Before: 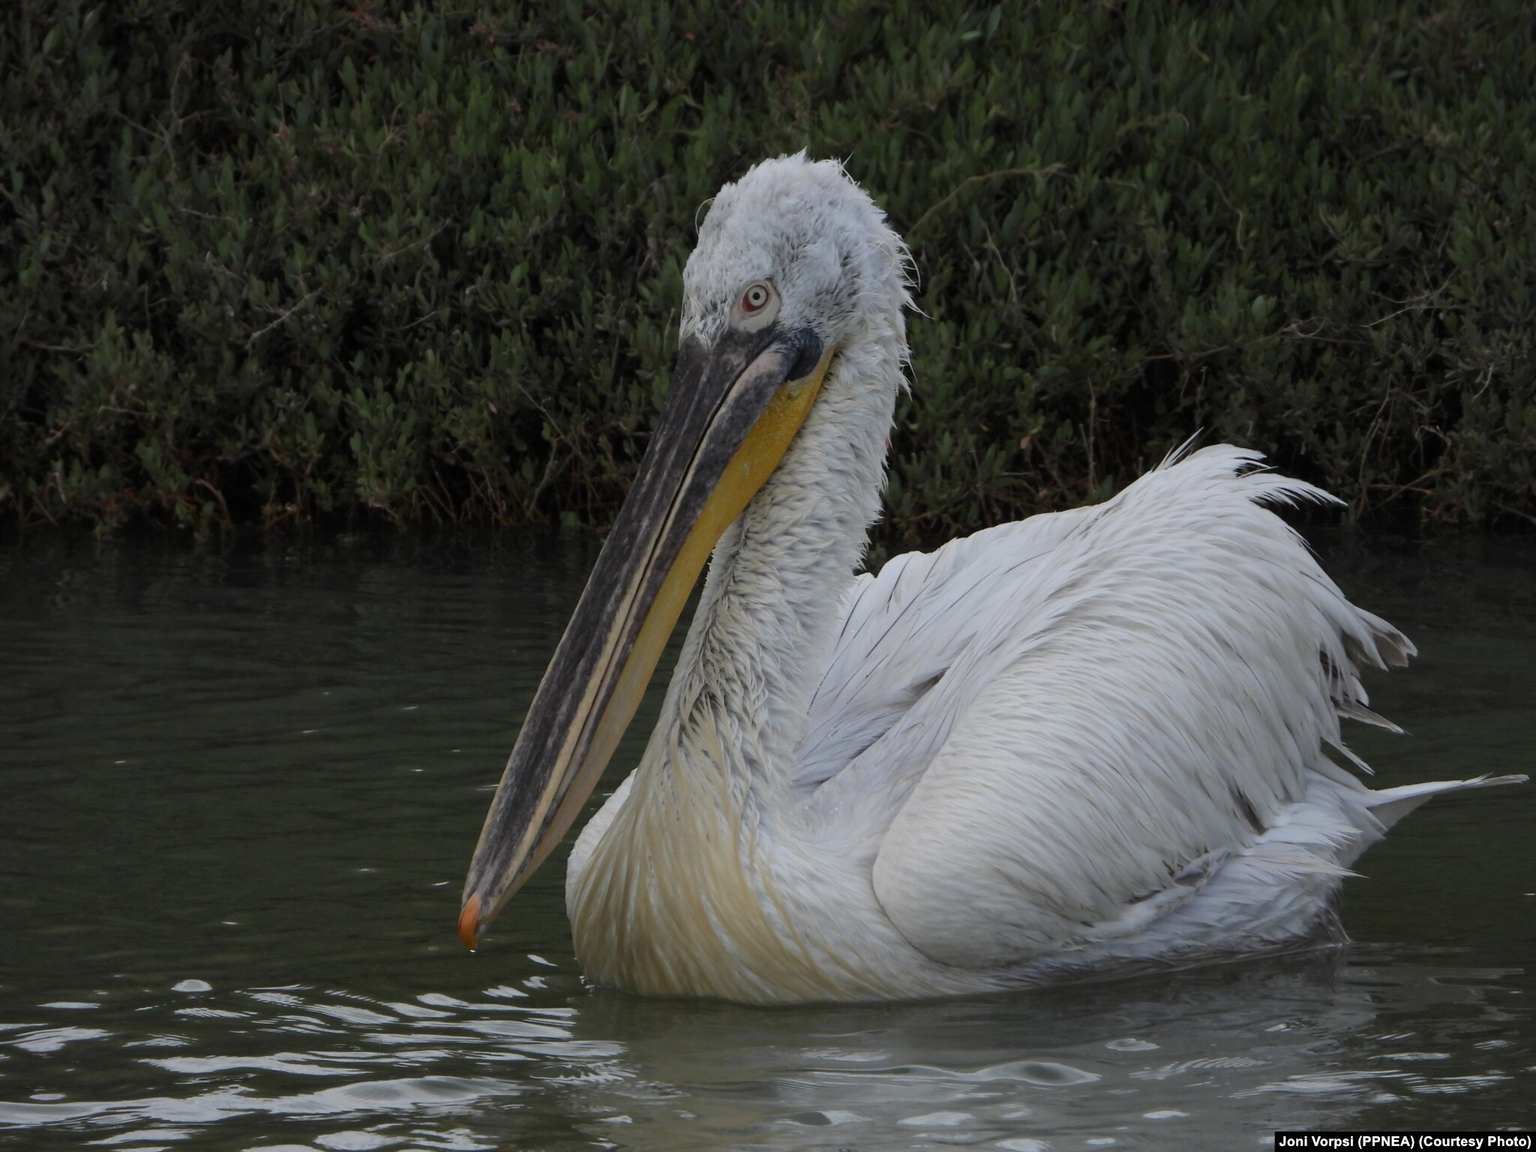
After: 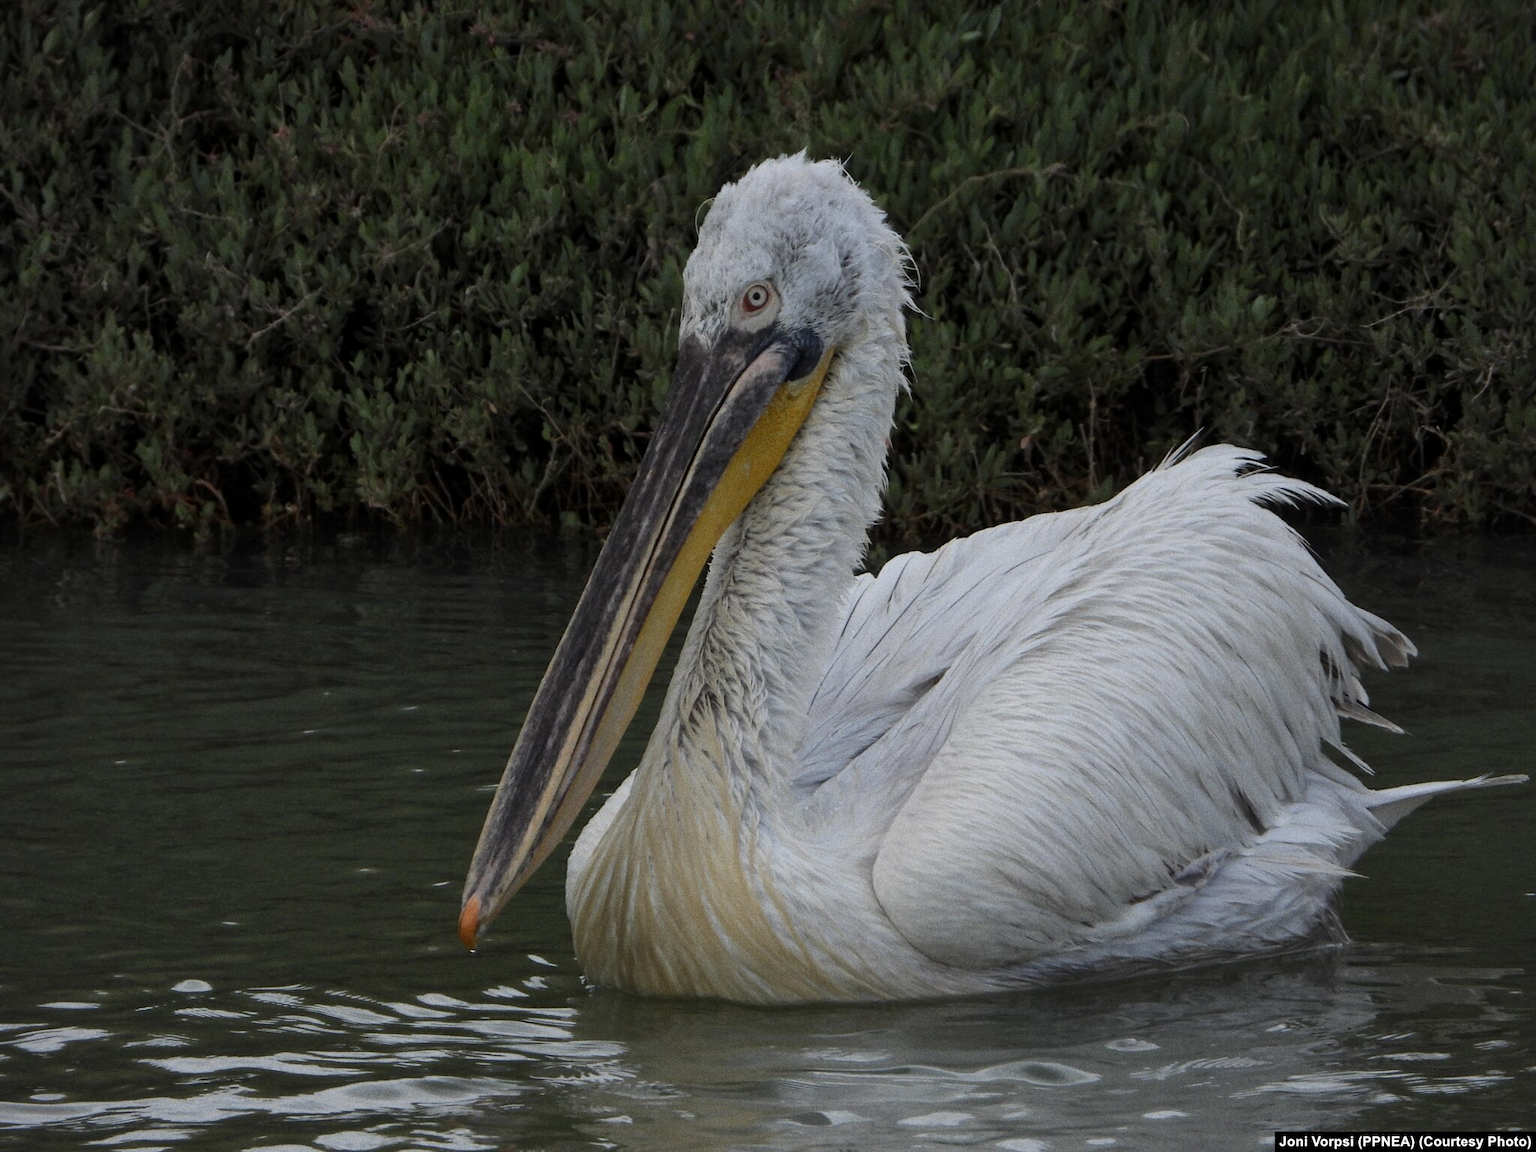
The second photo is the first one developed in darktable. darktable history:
grain: on, module defaults
local contrast: mode bilateral grid, contrast 20, coarseness 50, detail 120%, midtone range 0.2
